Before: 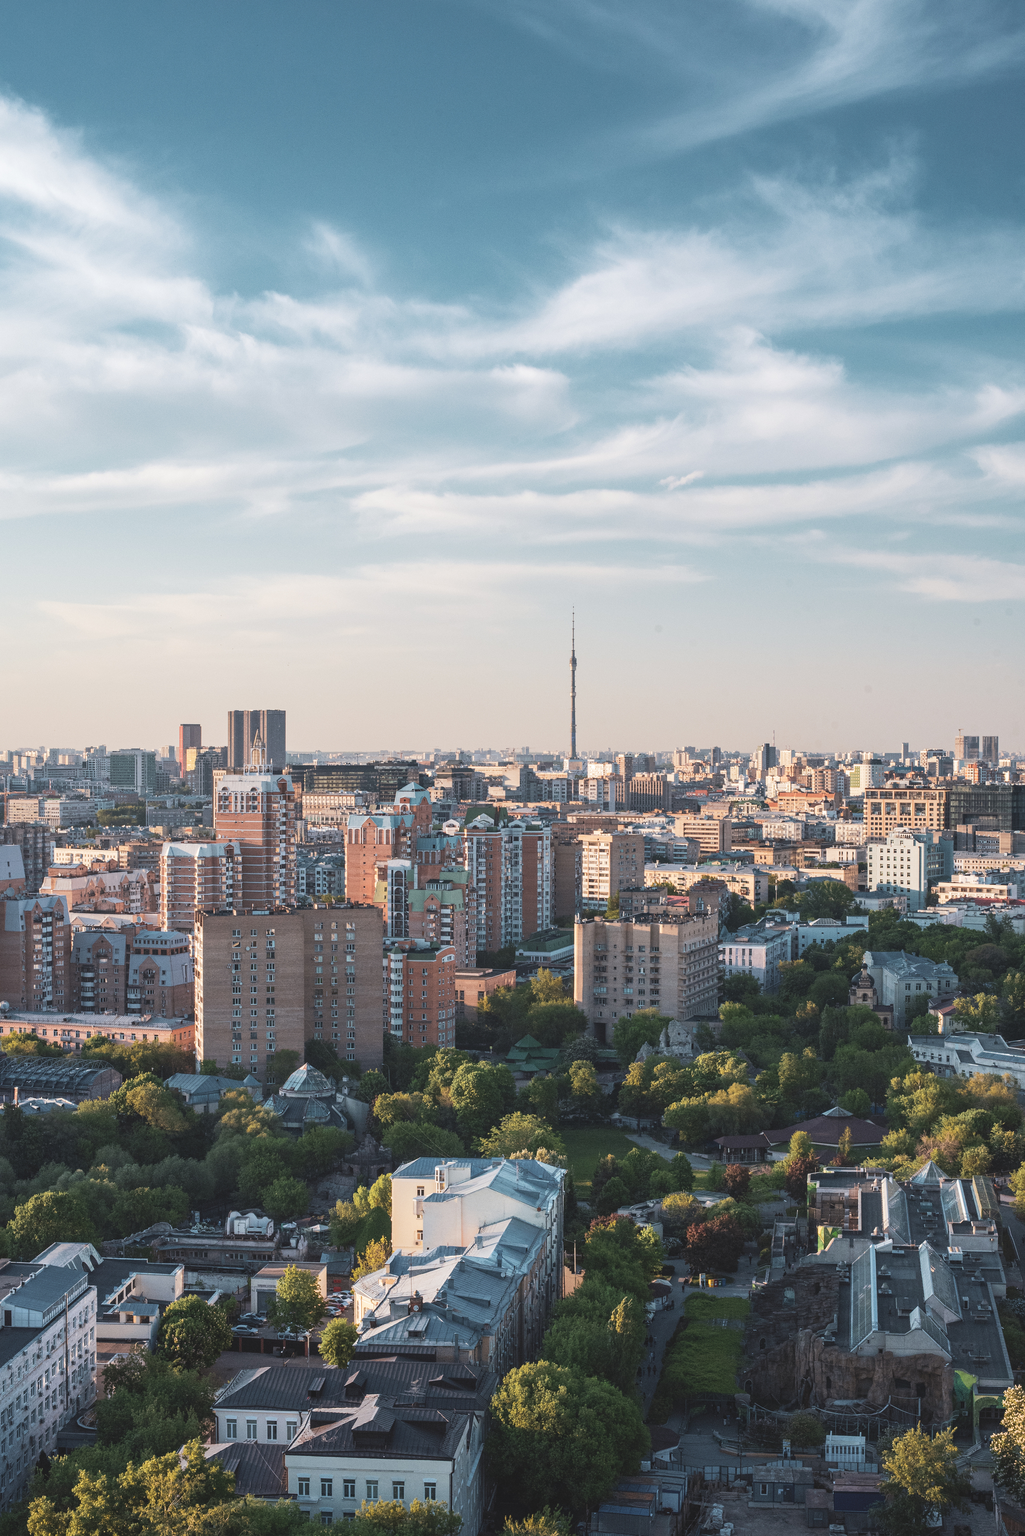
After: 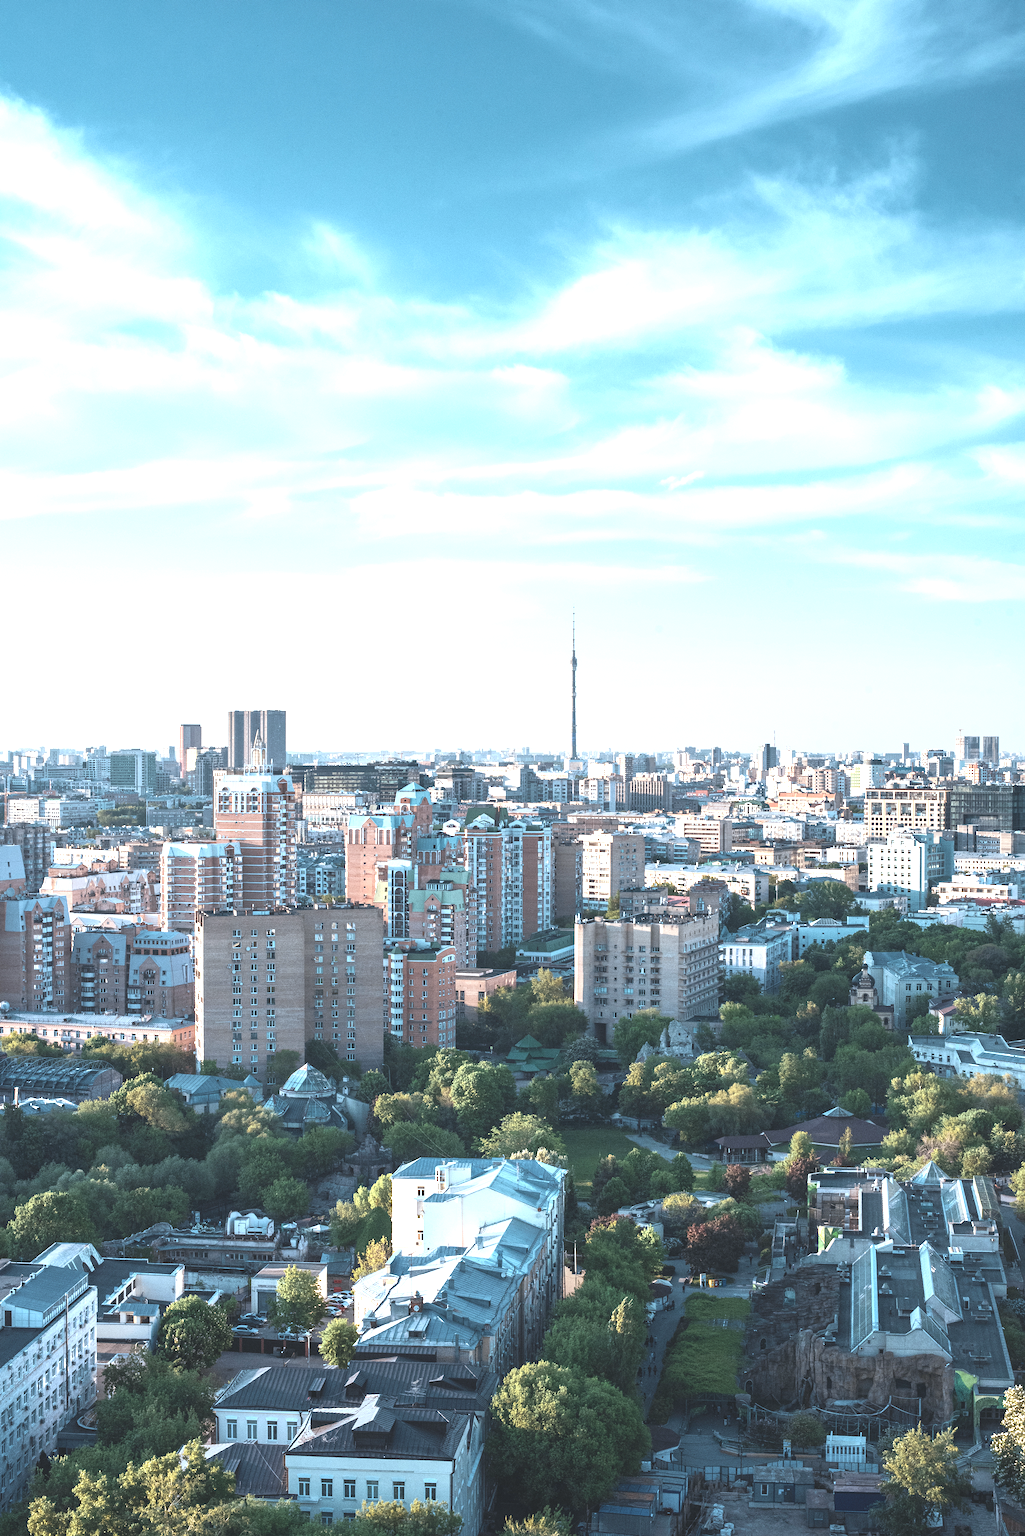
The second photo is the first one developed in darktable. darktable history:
exposure: black level correction 0.001, exposure 1 EV, compensate highlight preservation false
color balance rgb: linear chroma grading › shadows -8%, linear chroma grading › global chroma 10%, perceptual saturation grading › global saturation 2%, perceptual saturation grading › highlights -2%, perceptual saturation grading › mid-tones 4%, perceptual saturation grading › shadows 8%, perceptual brilliance grading › global brilliance 2%, perceptual brilliance grading › highlights -4%, global vibrance 16%, saturation formula JzAzBz (2021)
color correction: highlights a* -12.64, highlights b* -18.1, saturation 0.7
